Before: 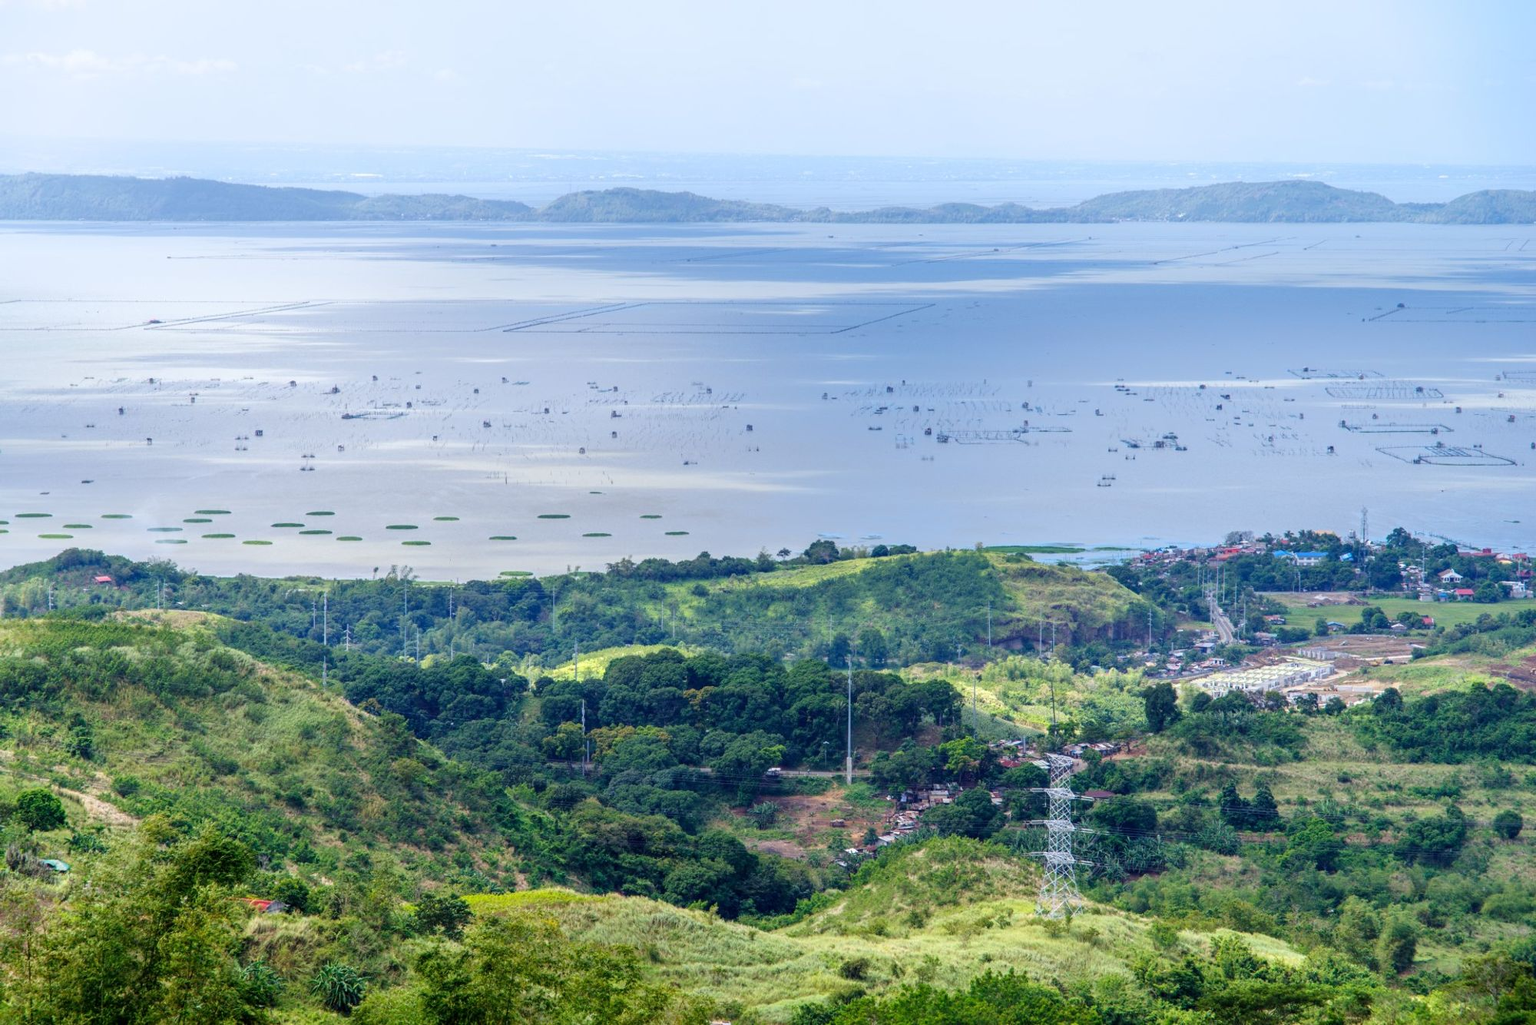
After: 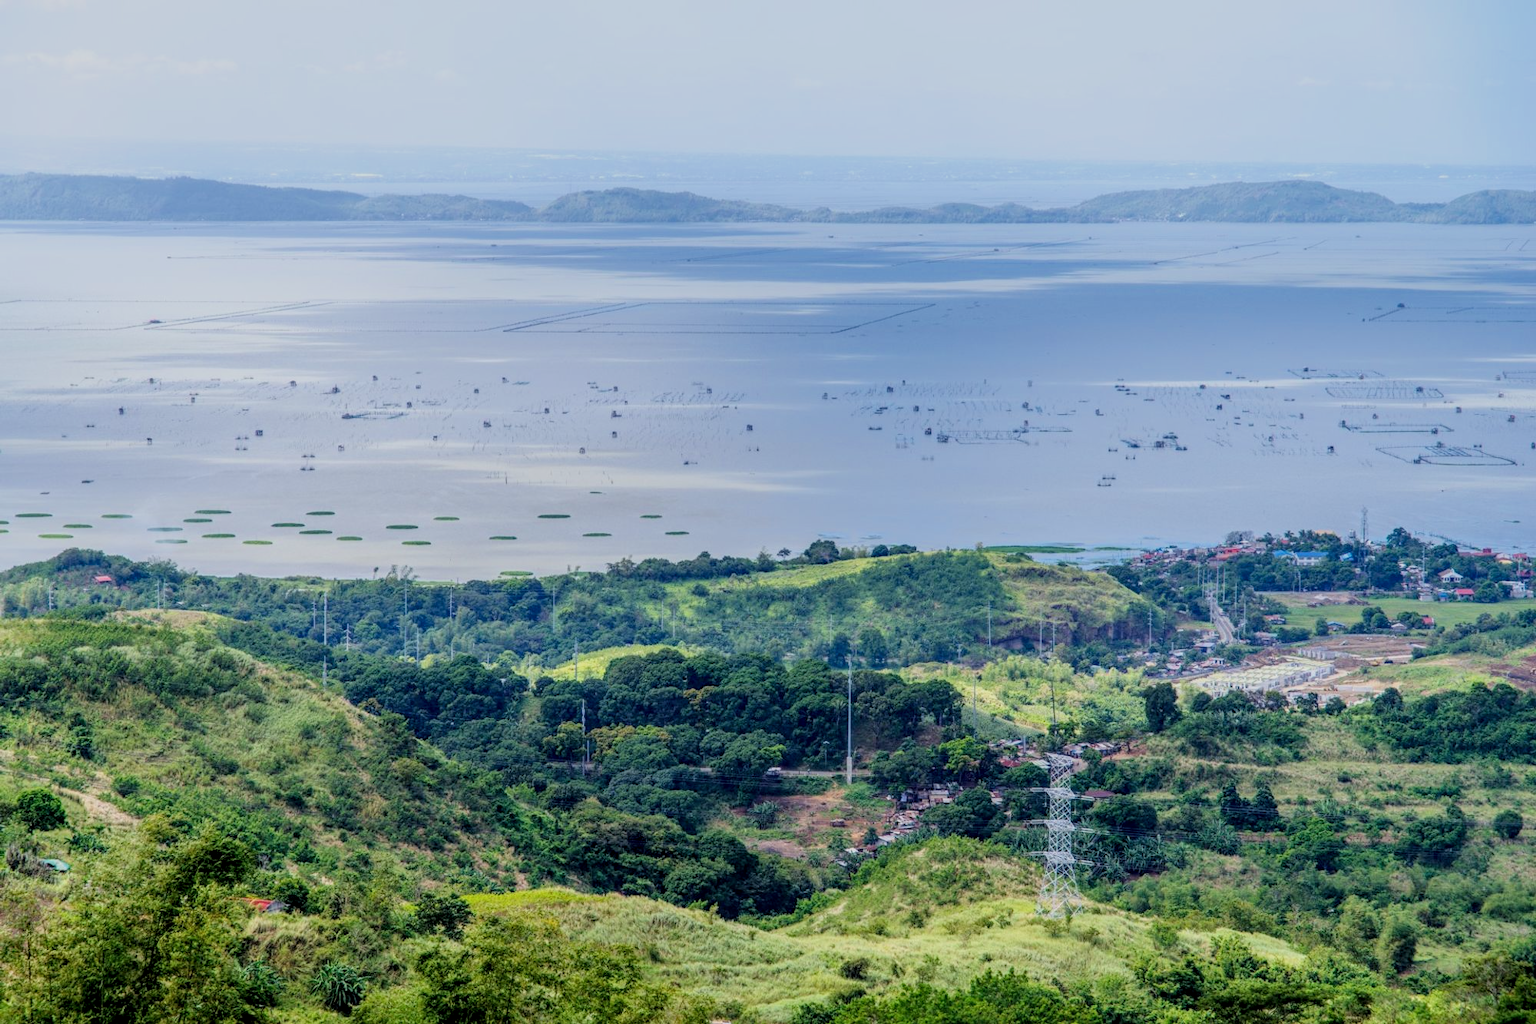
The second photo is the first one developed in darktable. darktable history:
local contrast: on, module defaults
white balance: emerald 1
filmic rgb: black relative exposure -7.65 EV, white relative exposure 4.56 EV, hardness 3.61, color science v6 (2022)
